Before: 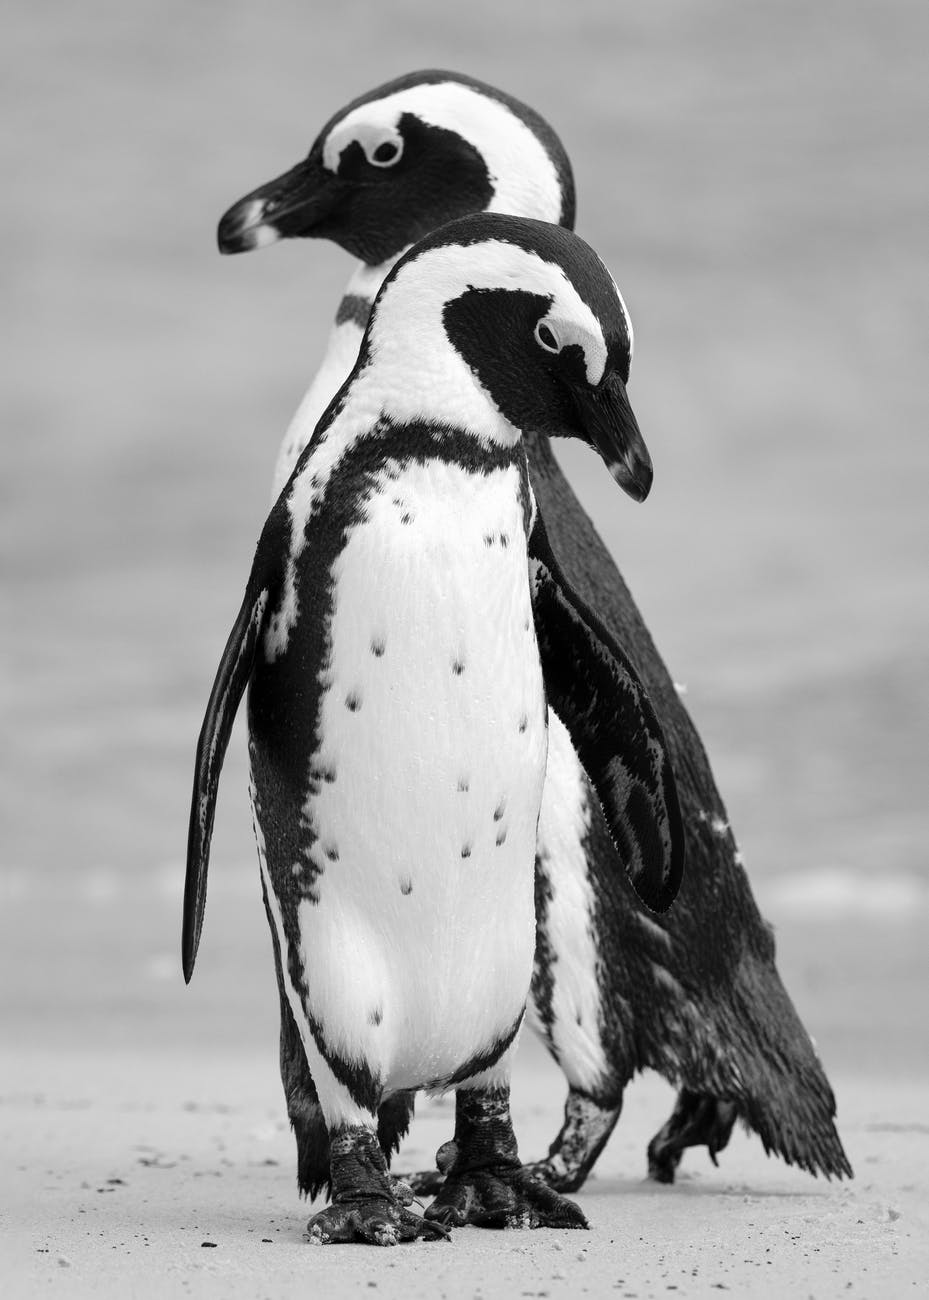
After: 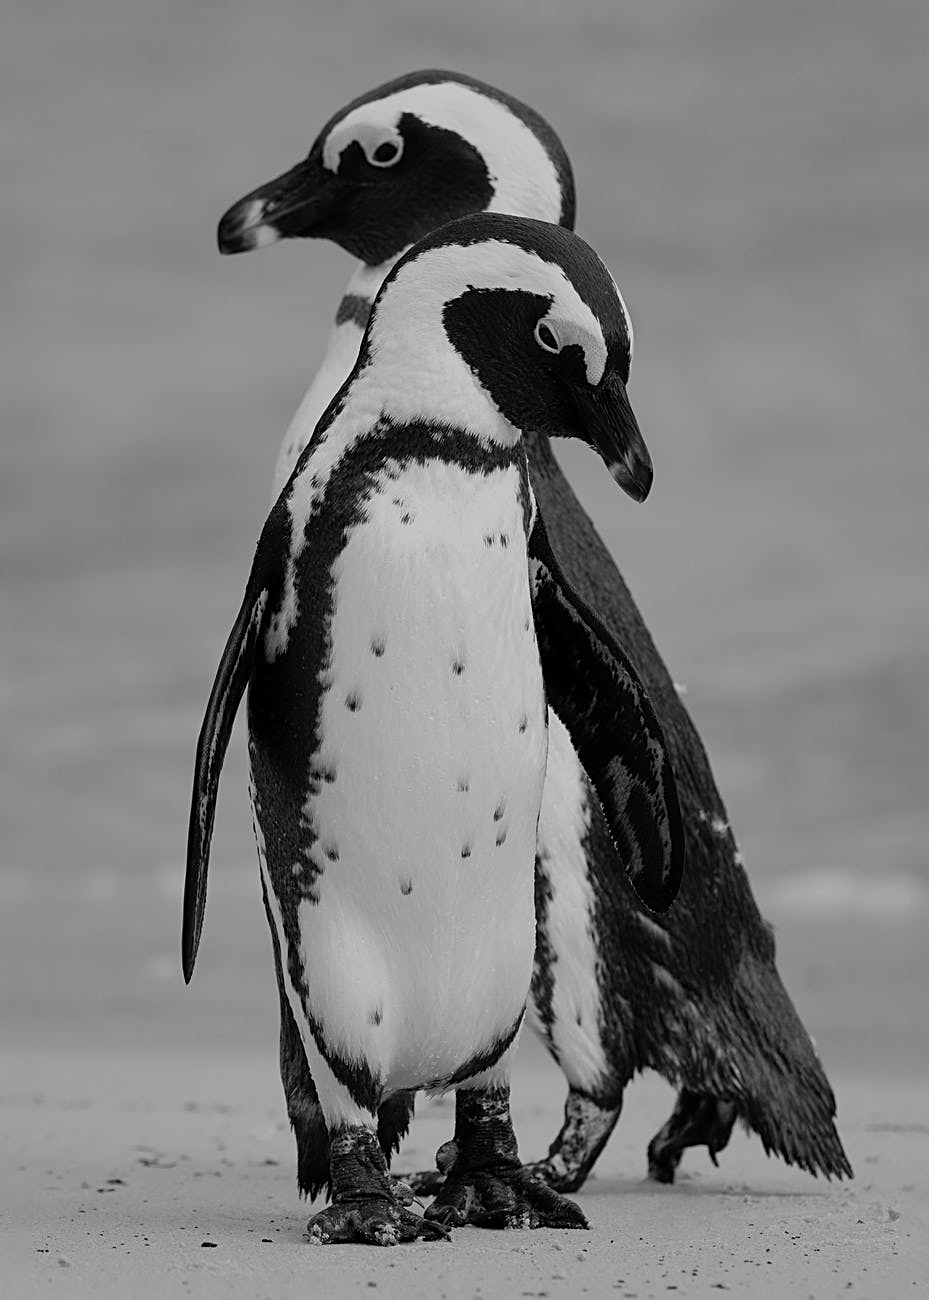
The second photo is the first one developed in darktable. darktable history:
tone equalizer: edges refinement/feathering 500, mask exposure compensation -1.57 EV, preserve details no
sharpen: on, module defaults
exposure: black level correction 0, exposure -0.802 EV, compensate highlight preservation false
